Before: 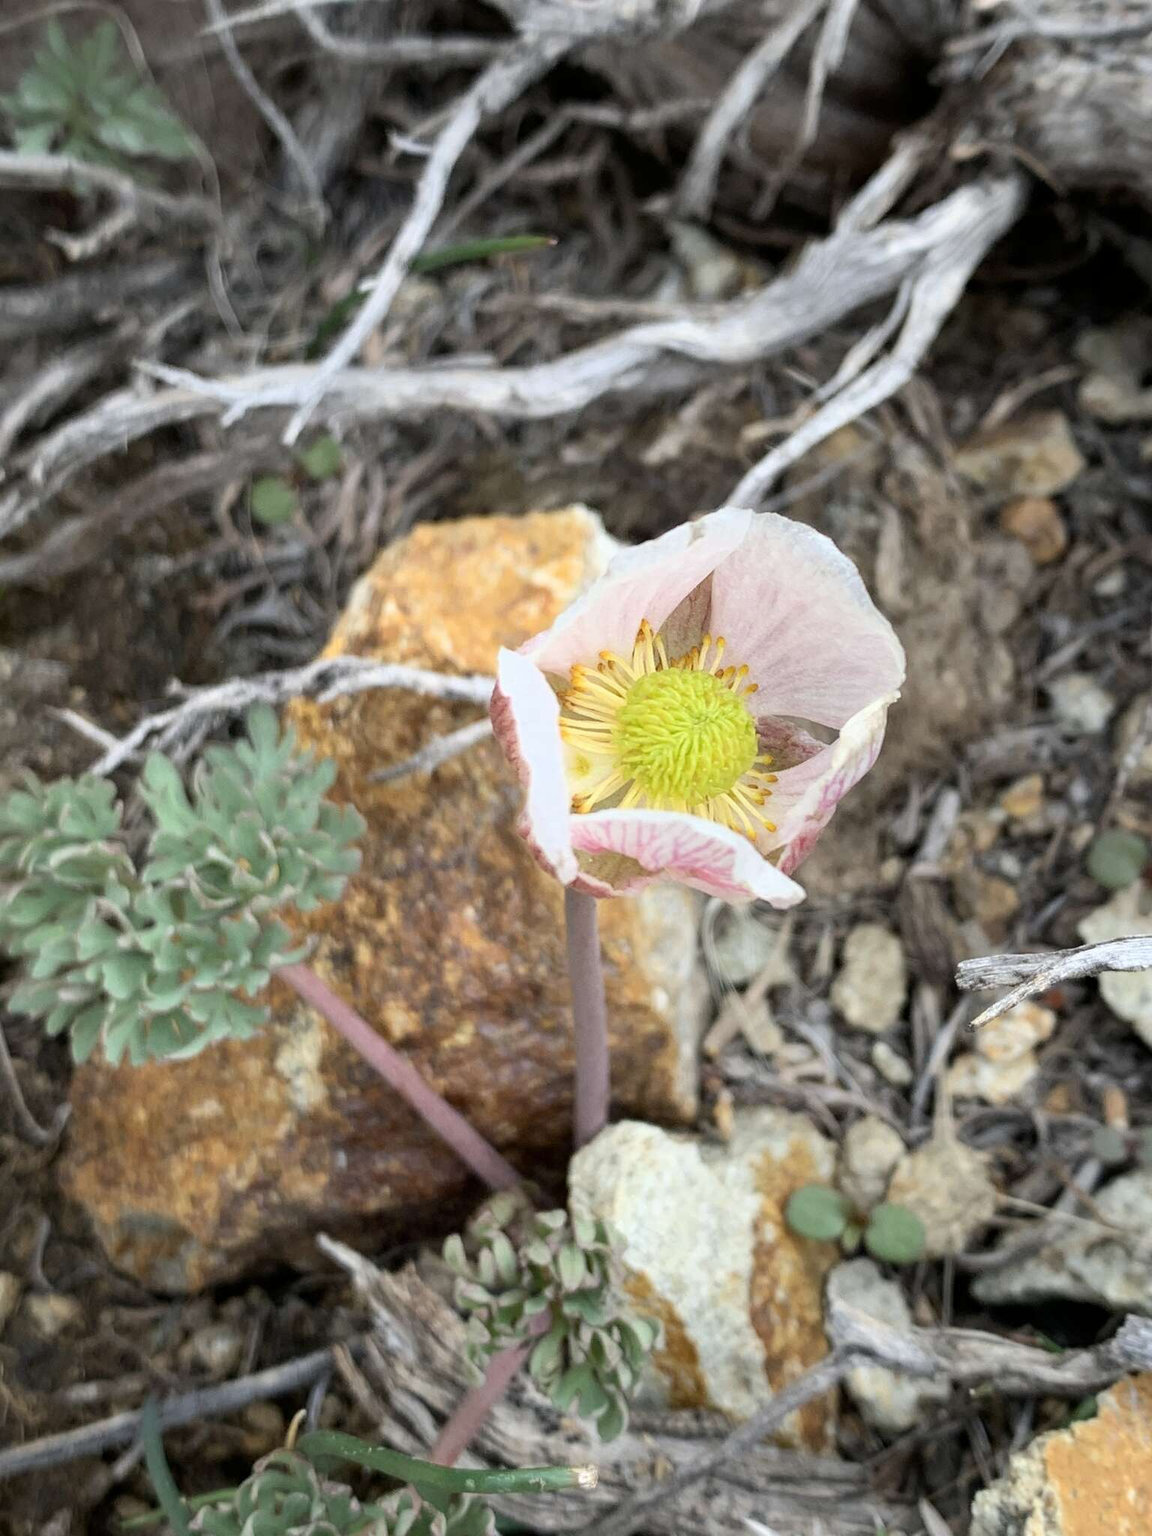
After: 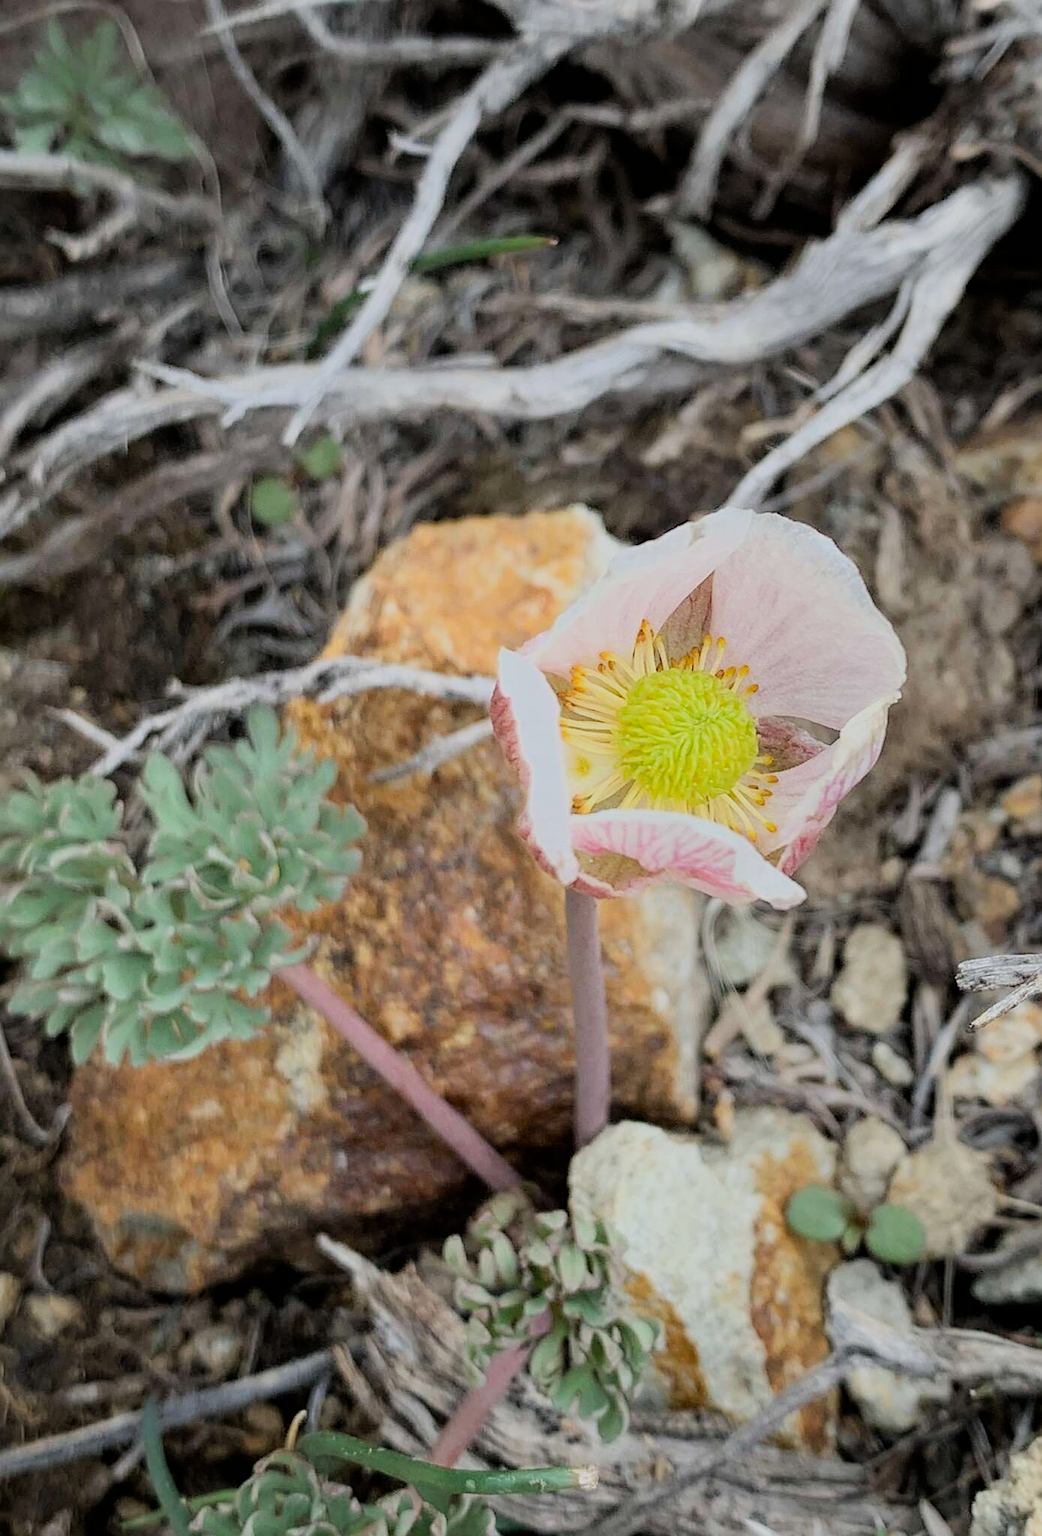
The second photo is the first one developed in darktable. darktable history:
filmic rgb: black relative exposure -7.65 EV, white relative exposure 4.56 EV, hardness 3.61
sharpen: on, module defaults
crop: right 9.509%, bottom 0.031%
